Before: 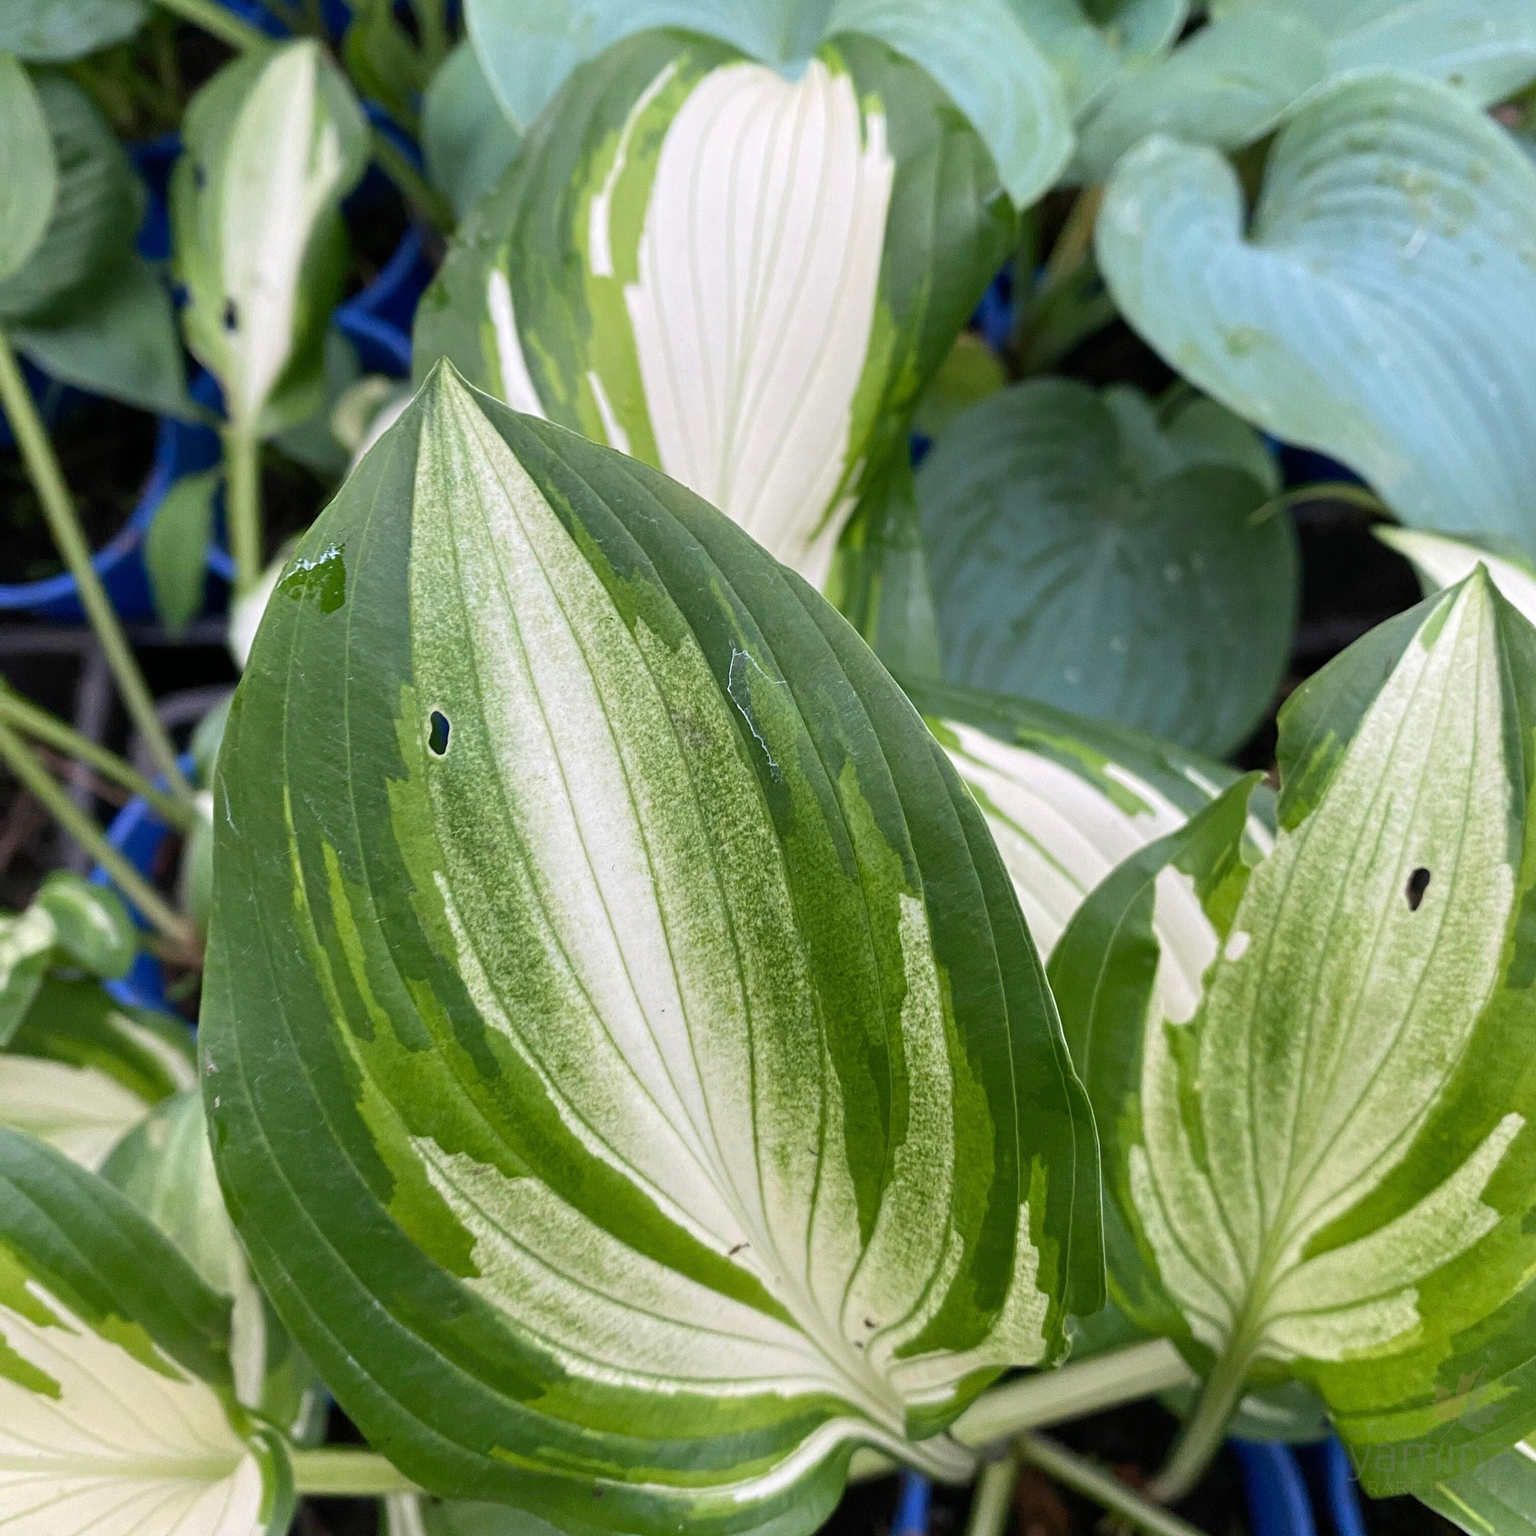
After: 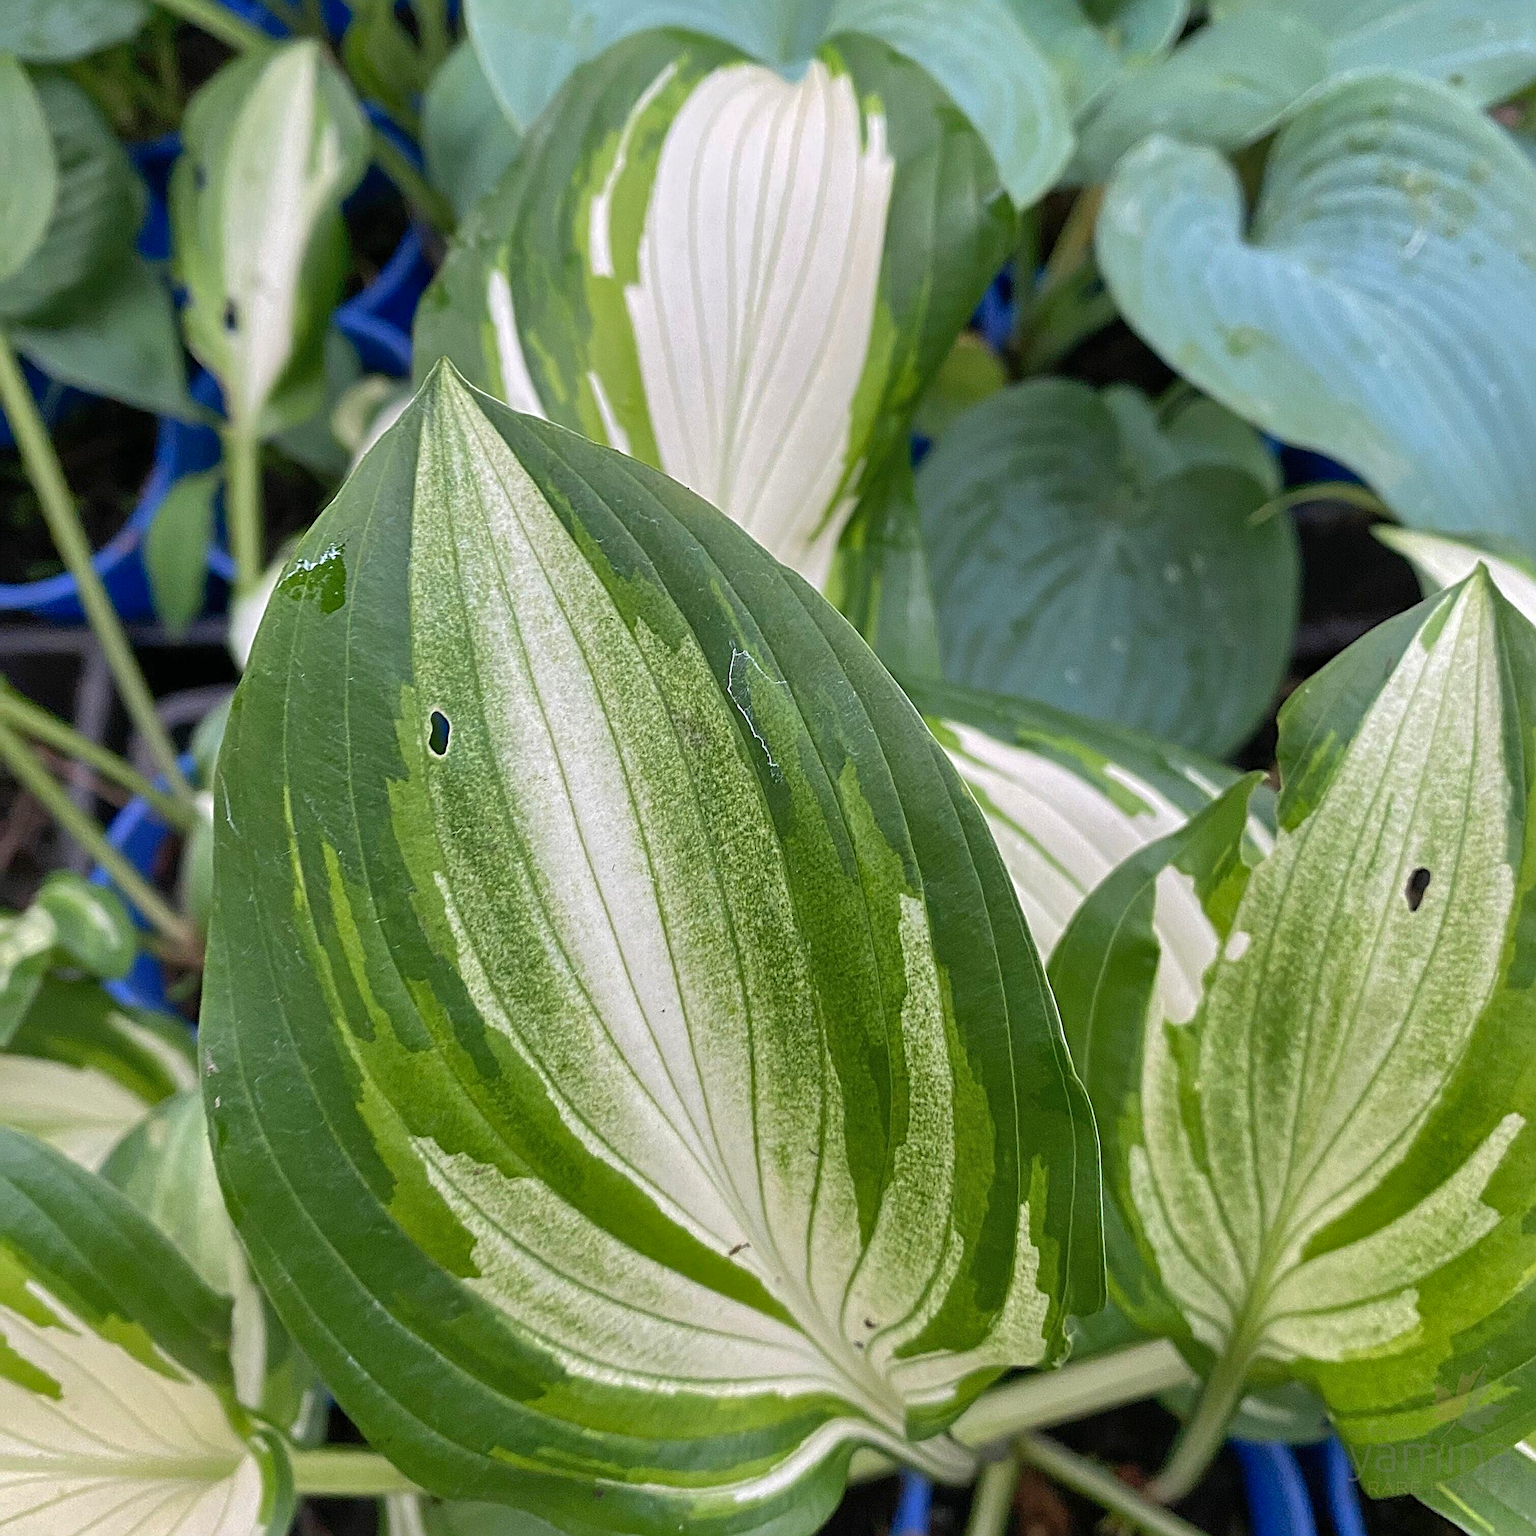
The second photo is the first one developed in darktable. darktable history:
sharpen: radius 3.067, amount 0.769
shadows and highlights: on, module defaults
